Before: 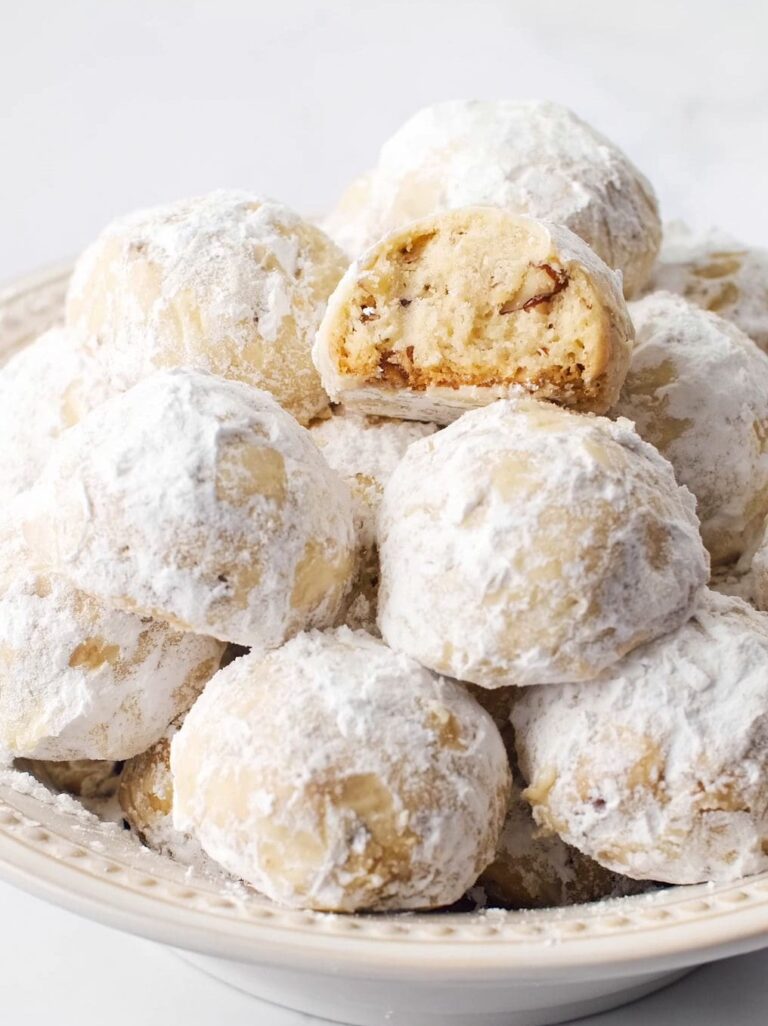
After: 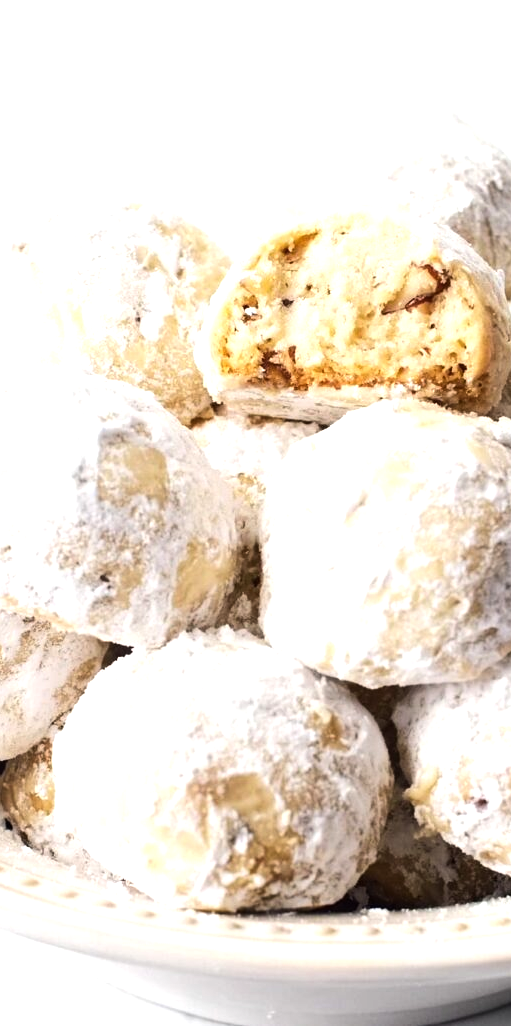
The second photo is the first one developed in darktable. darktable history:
tone equalizer: -8 EV -0.75 EV, -7 EV -0.7 EV, -6 EV -0.6 EV, -5 EV -0.4 EV, -3 EV 0.4 EV, -2 EV 0.6 EV, -1 EV 0.7 EV, +0 EV 0.75 EV, edges refinement/feathering 500, mask exposure compensation -1.57 EV, preserve details no
crop: left 15.419%, right 17.914%
